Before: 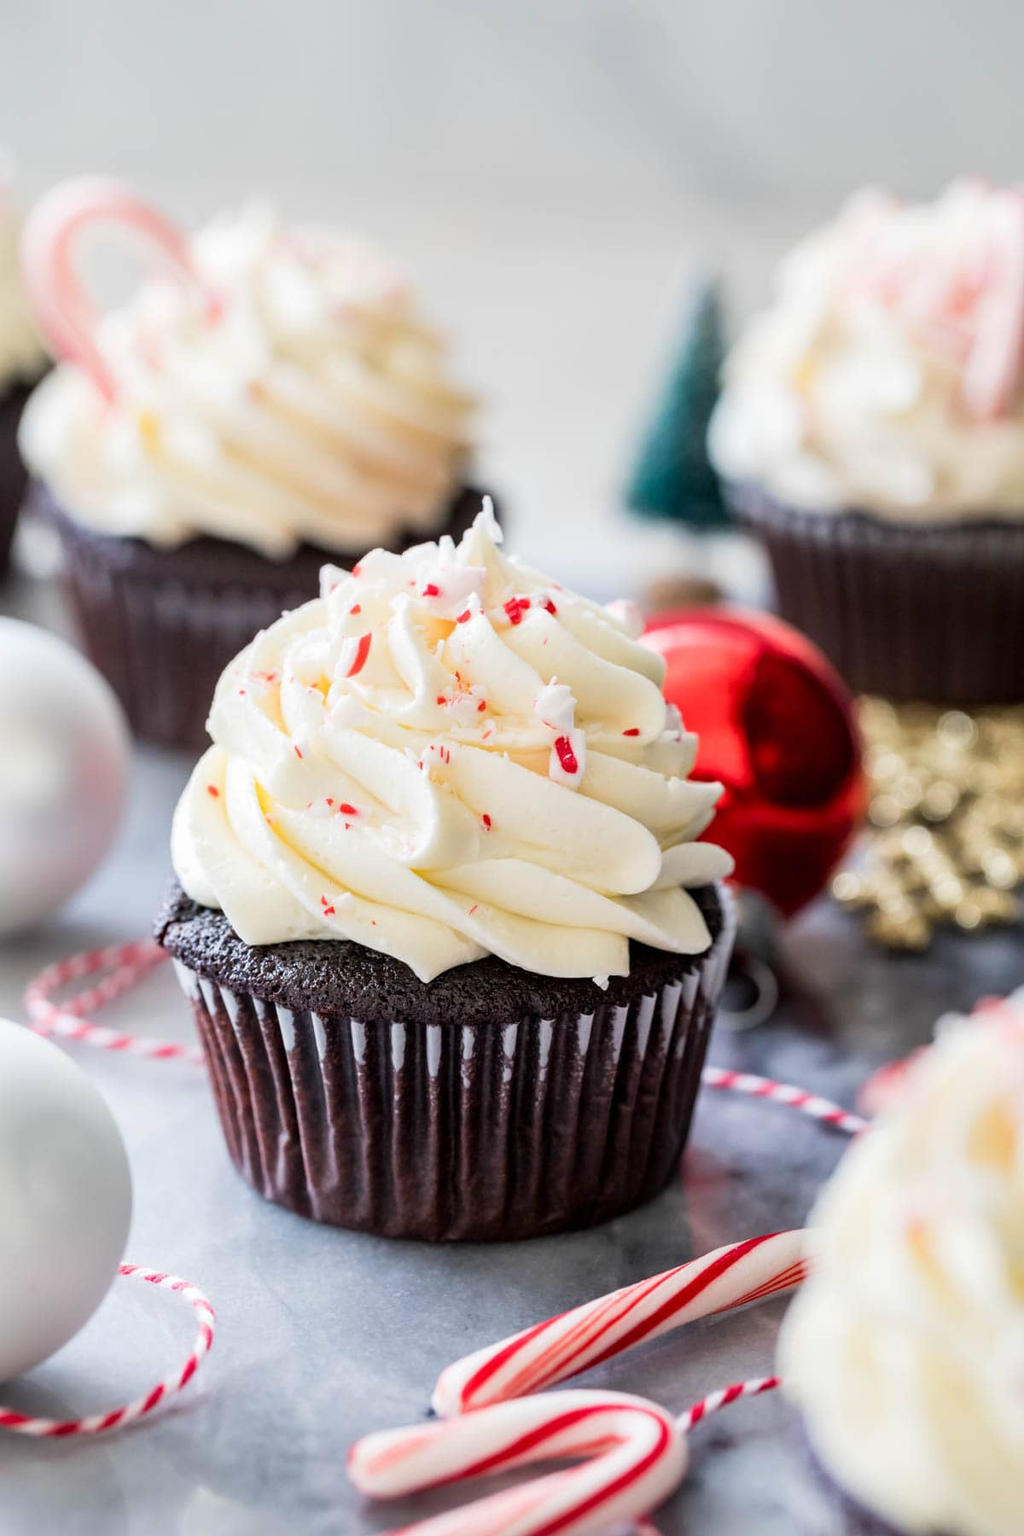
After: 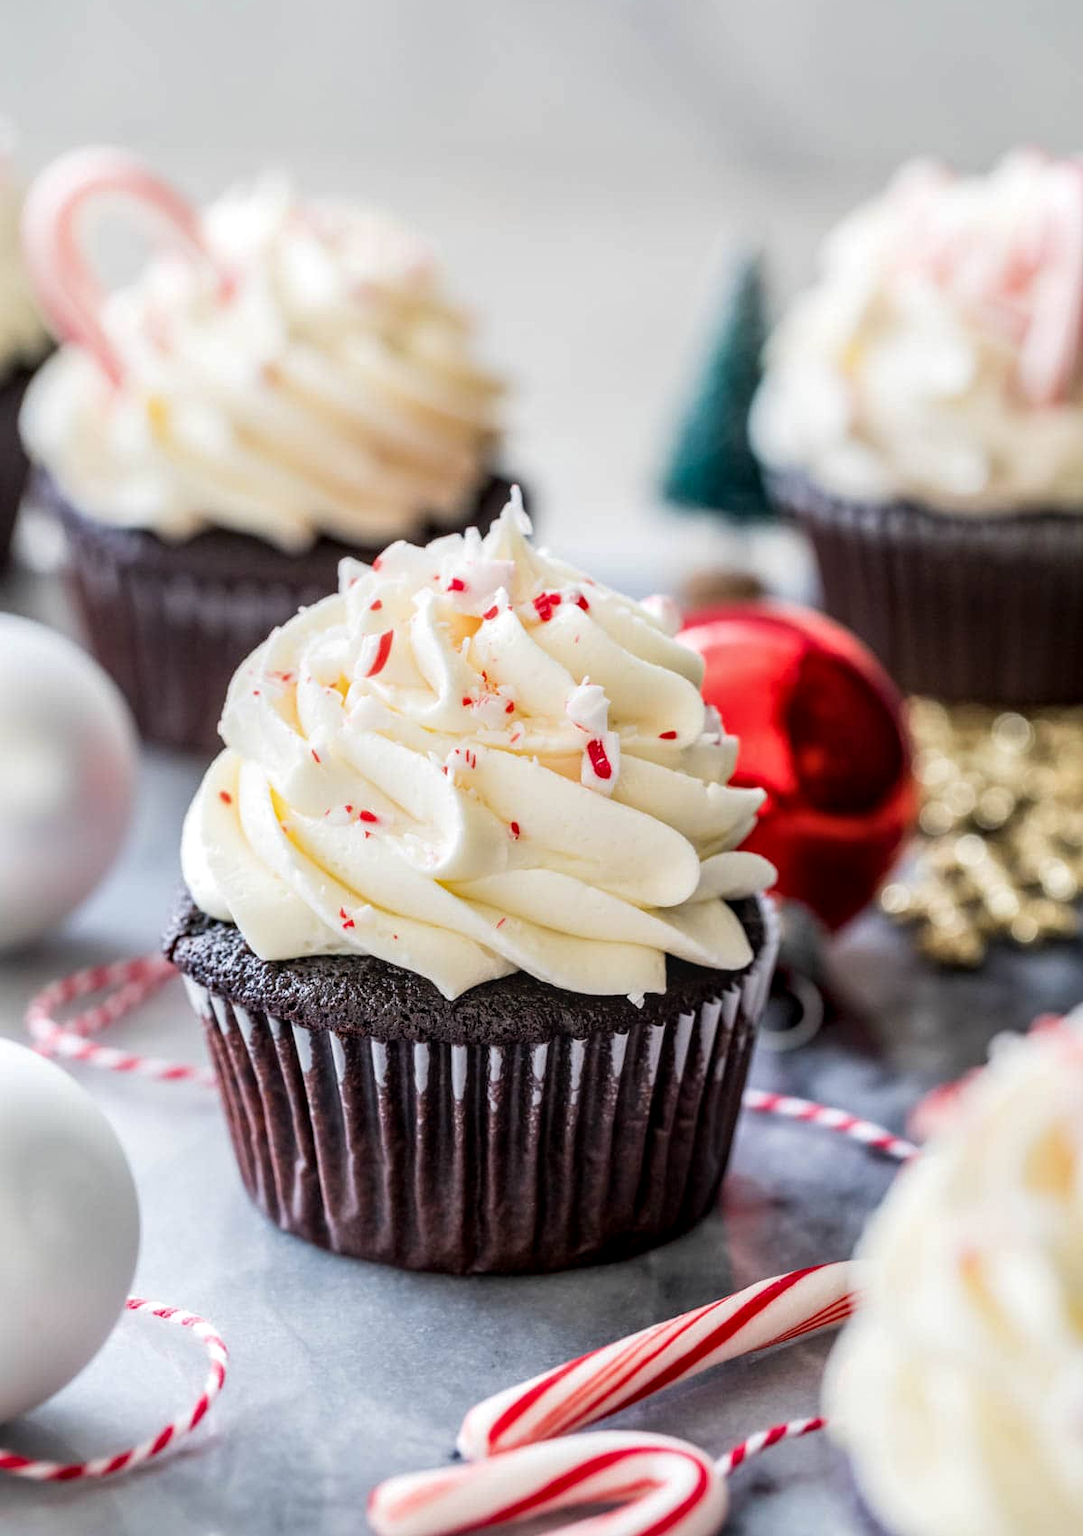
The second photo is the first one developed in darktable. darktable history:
local contrast: detail 130%
crop and rotate: top 2.479%, bottom 3.018%
